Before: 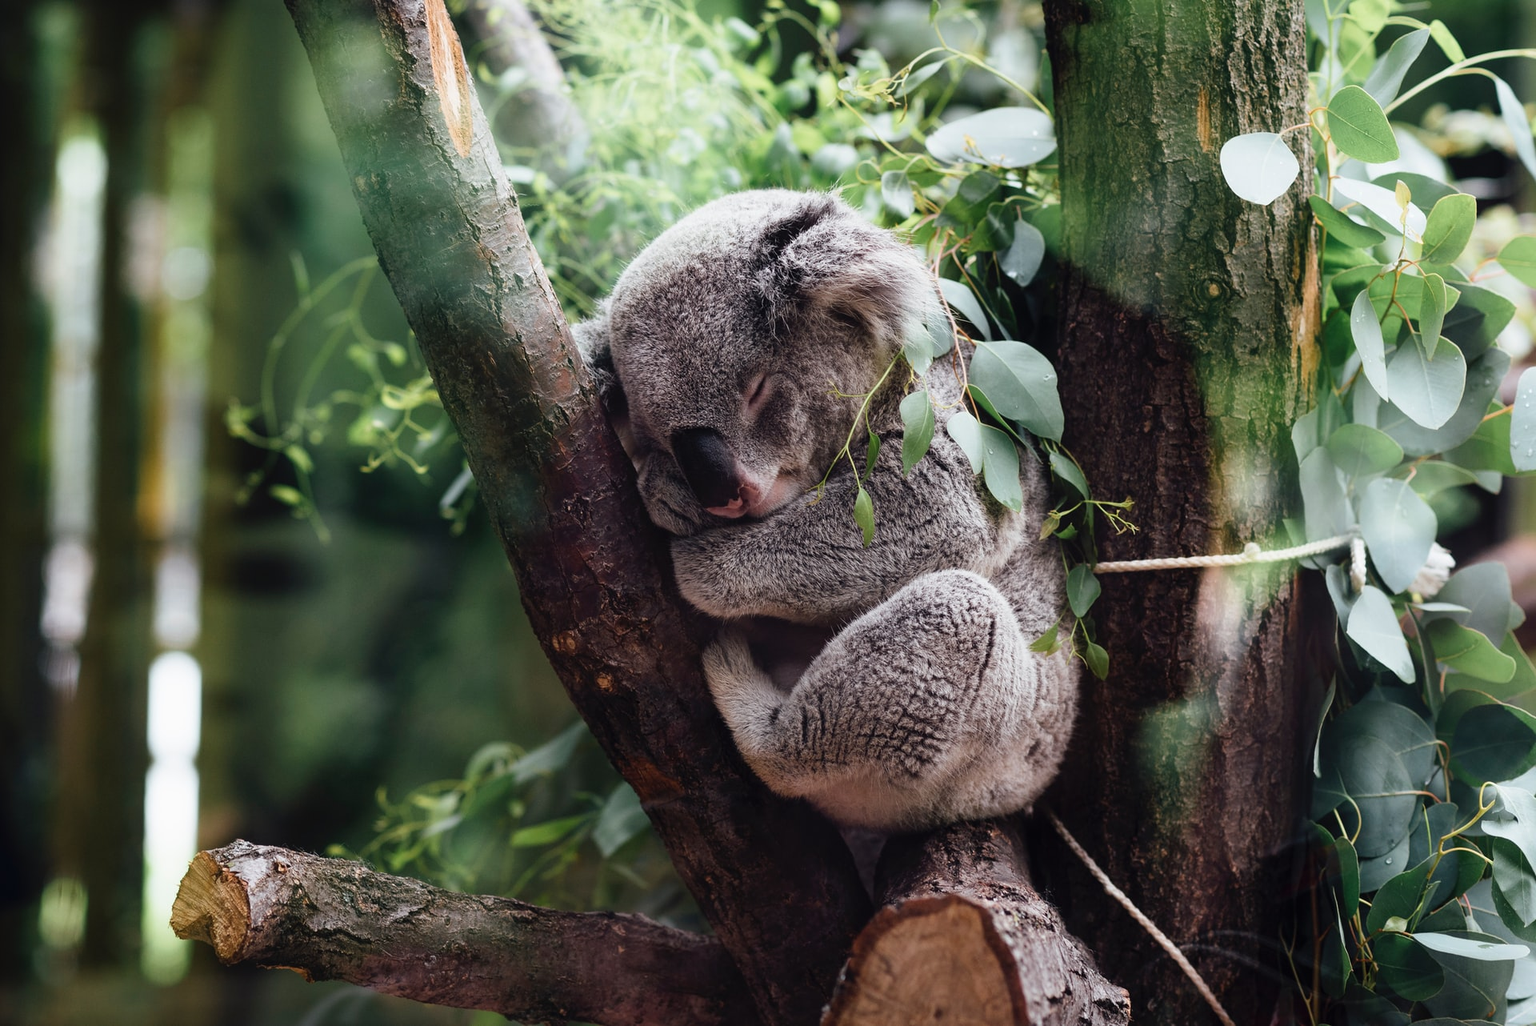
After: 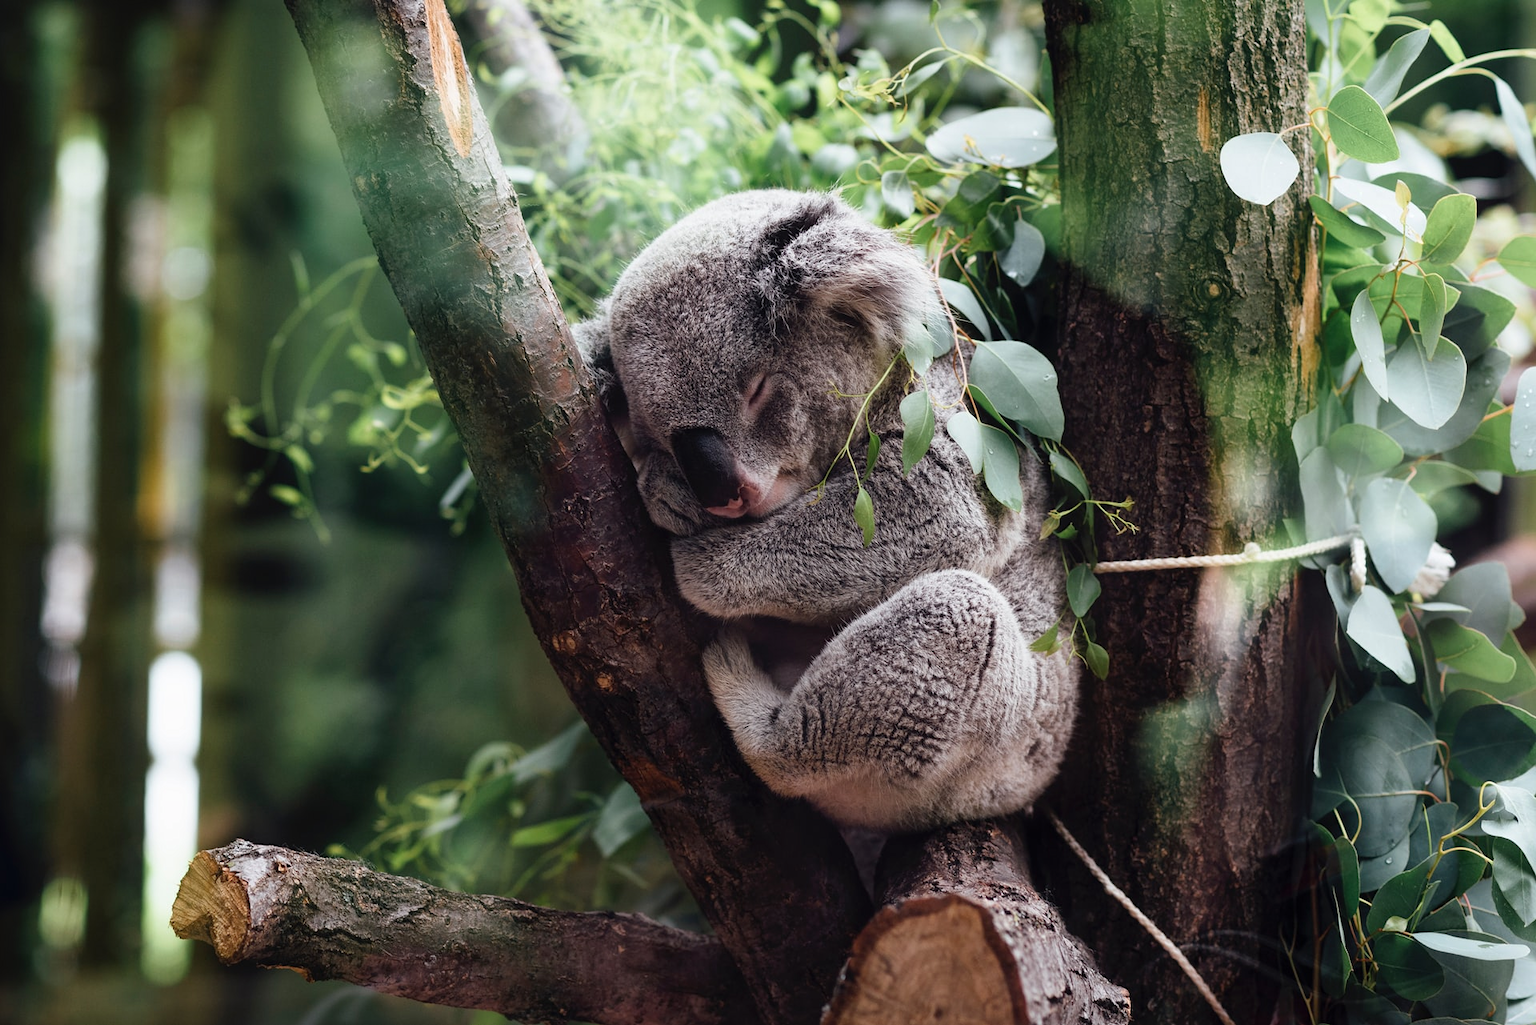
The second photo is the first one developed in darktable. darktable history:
local contrast: mode bilateral grid, contrast 10, coarseness 25, detail 115%, midtone range 0.2
tone equalizer: on, module defaults
